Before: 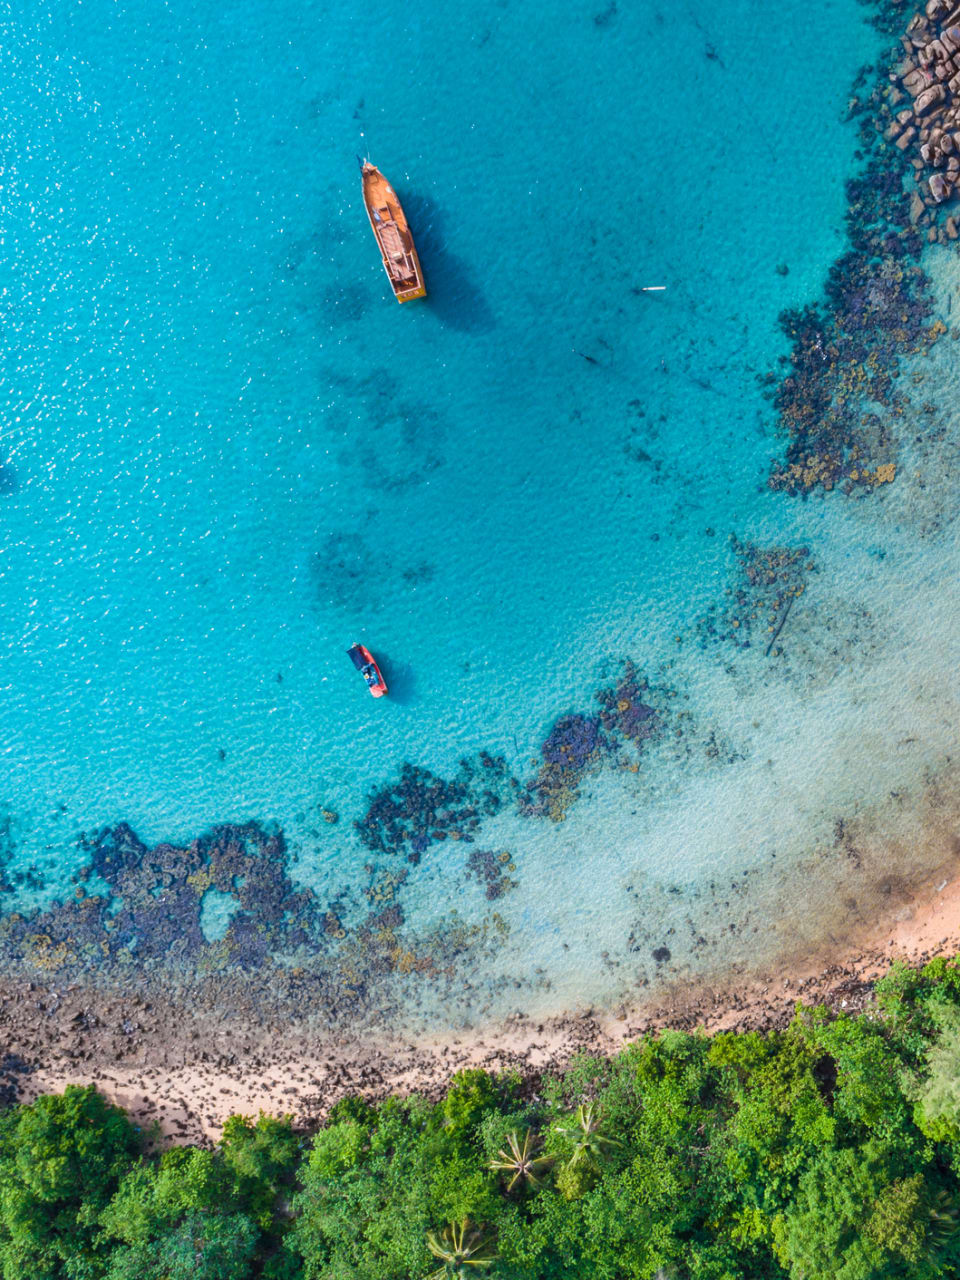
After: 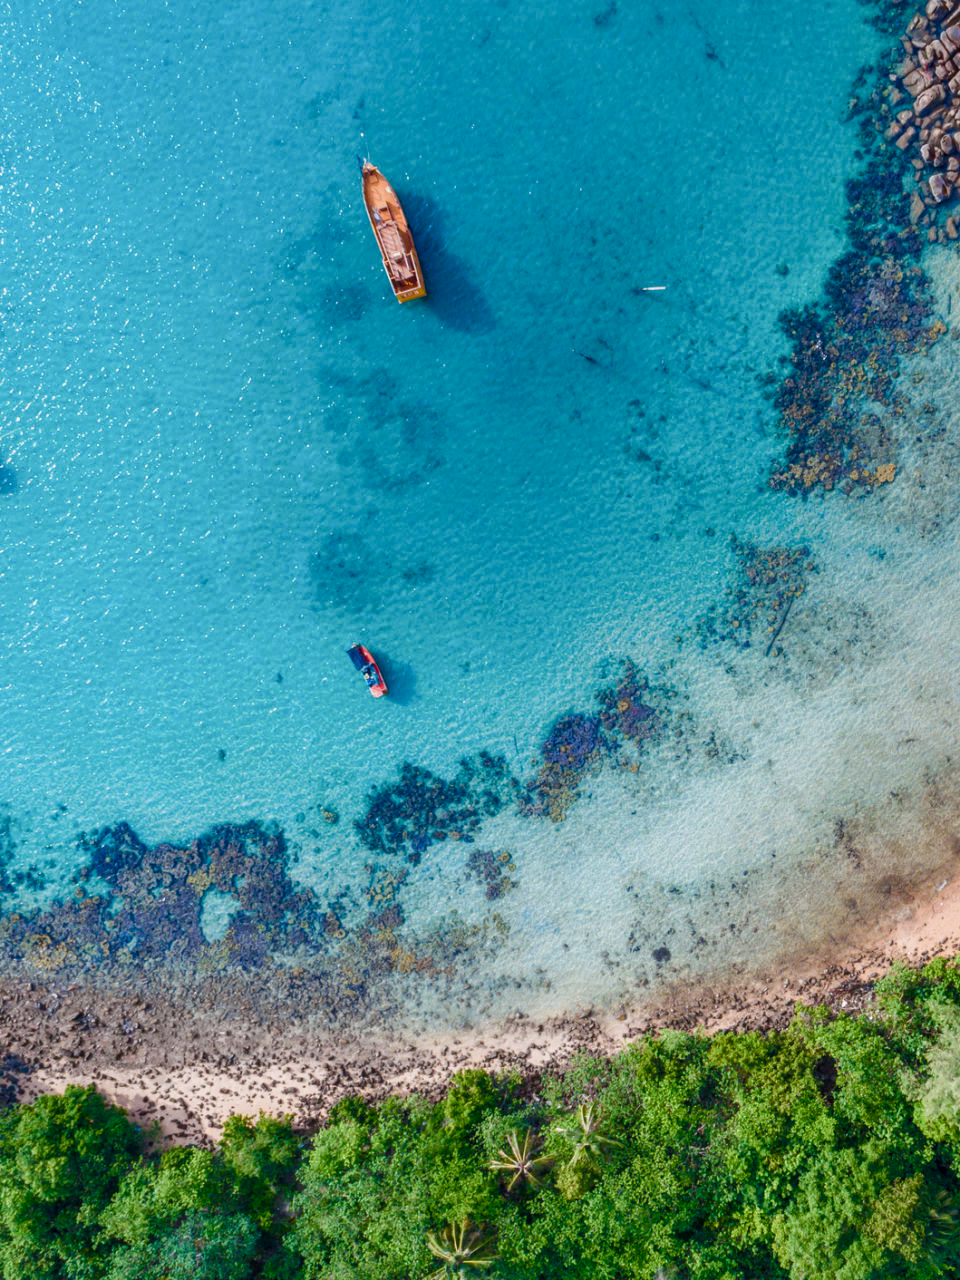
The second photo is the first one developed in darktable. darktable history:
local contrast: highlights 100%, shadows 100%, detail 120%, midtone range 0.2
exposure: exposure -0.072 EV, compensate highlight preservation false
color balance rgb: perceptual saturation grading › global saturation 20%, perceptual saturation grading › highlights -50%, perceptual saturation grading › shadows 30%
tone equalizer: -7 EV 0.18 EV, -6 EV 0.12 EV, -5 EV 0.08 EV, -4 EV 0.04 EV, -2 EV -0.02 EV, -1 EV -0.04 EV, +0 EV -0.06 EV, luminance estimator HSV value / RGB max
